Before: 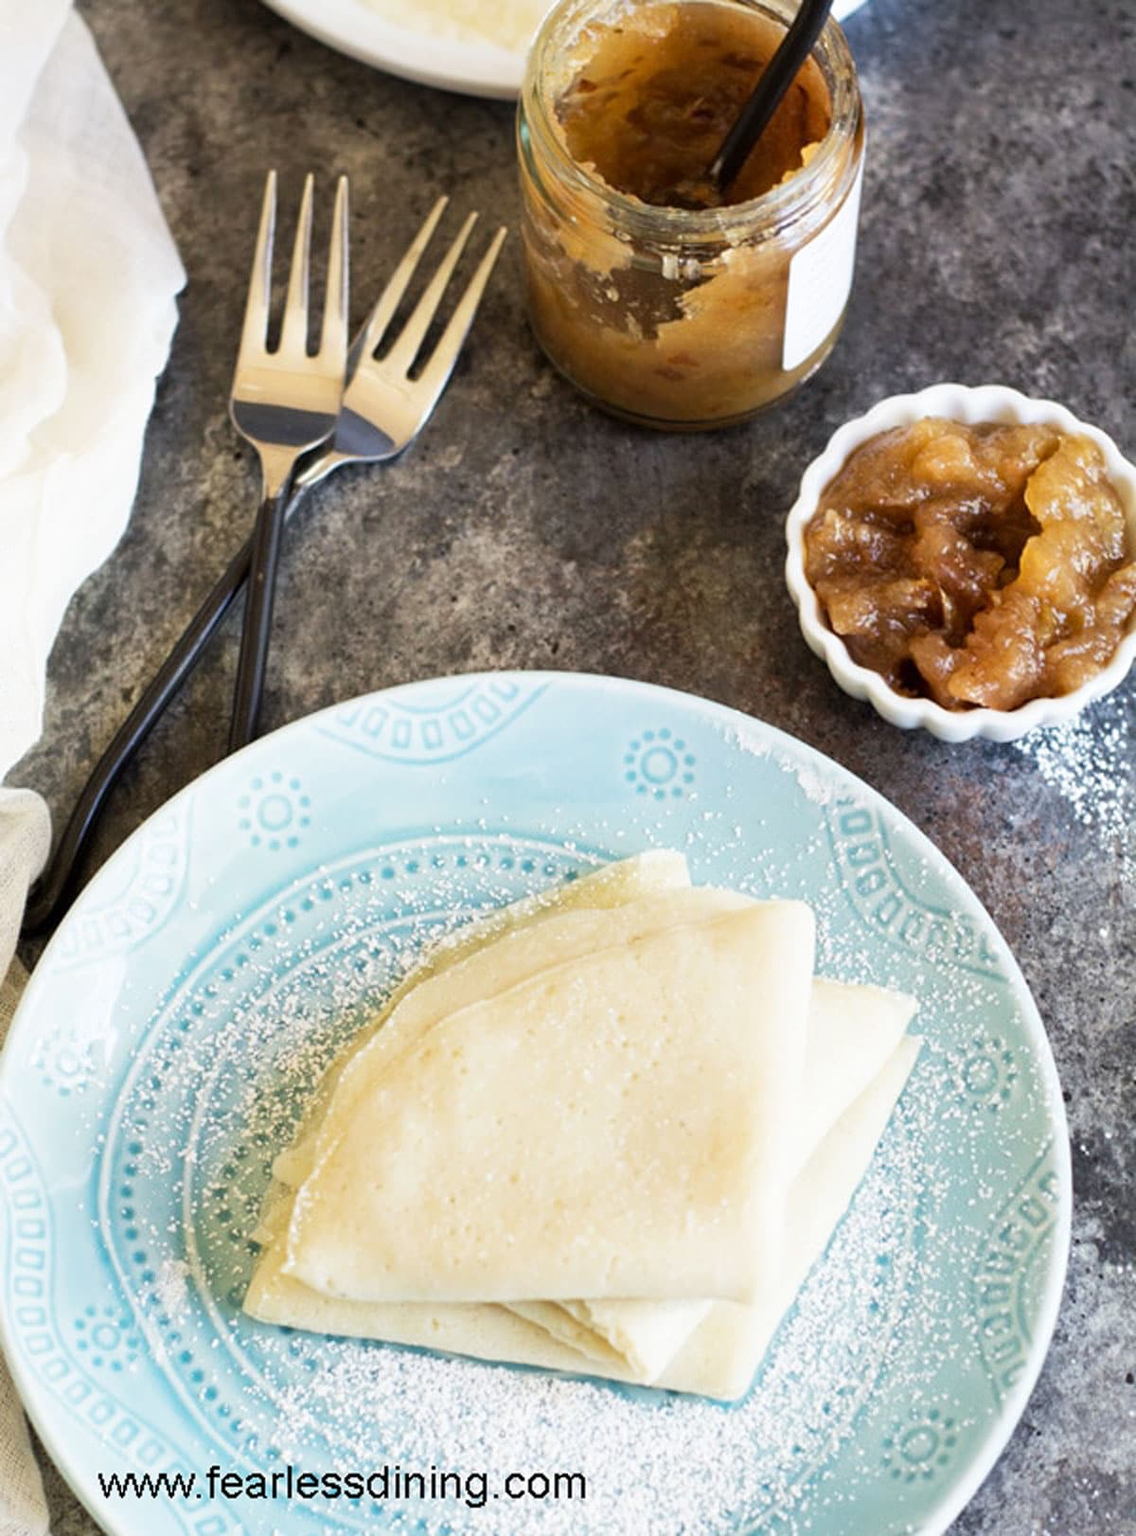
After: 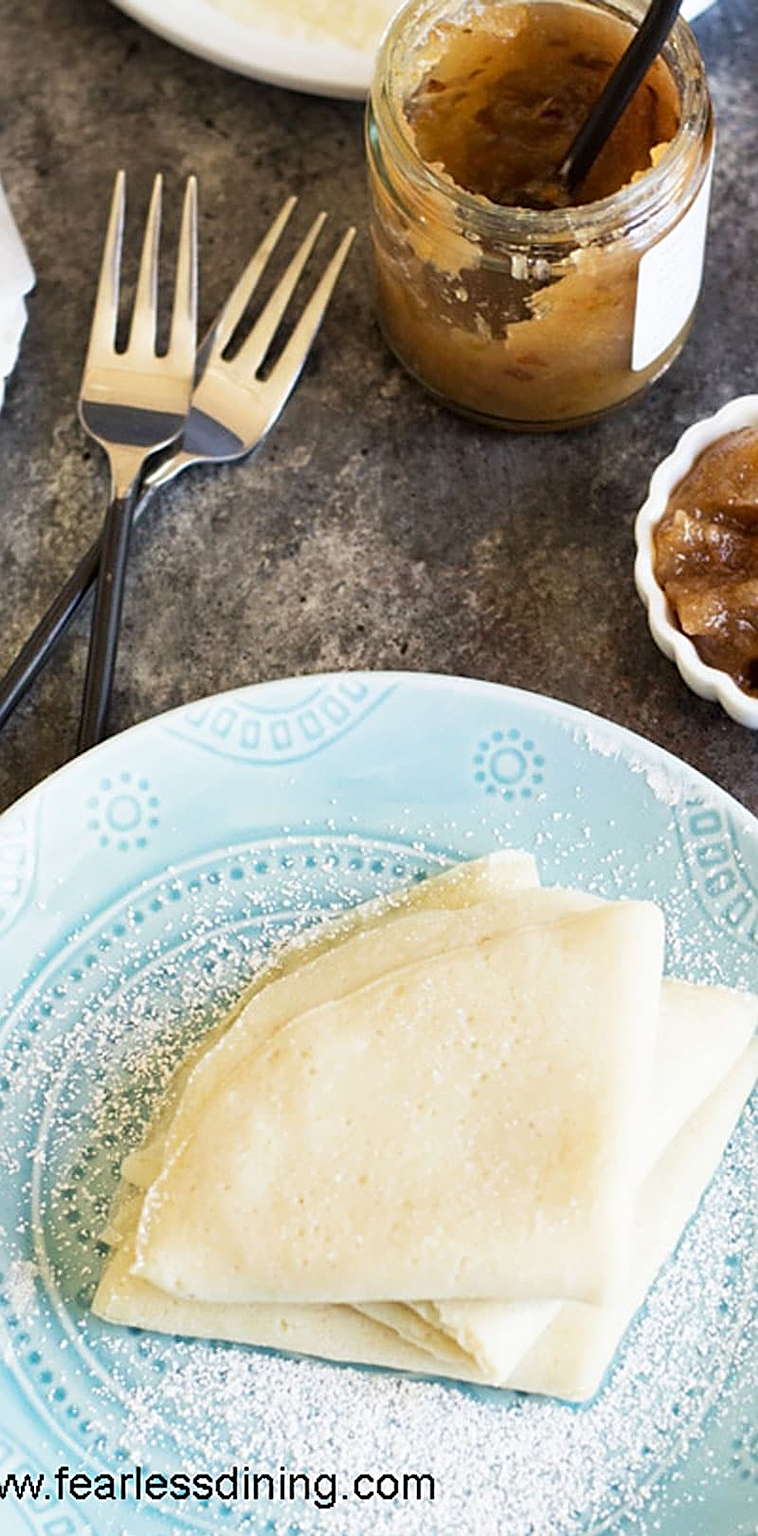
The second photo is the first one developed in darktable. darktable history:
crop and rotate: left 13.376%, right 19.905%
sharpen: on, module defaults
